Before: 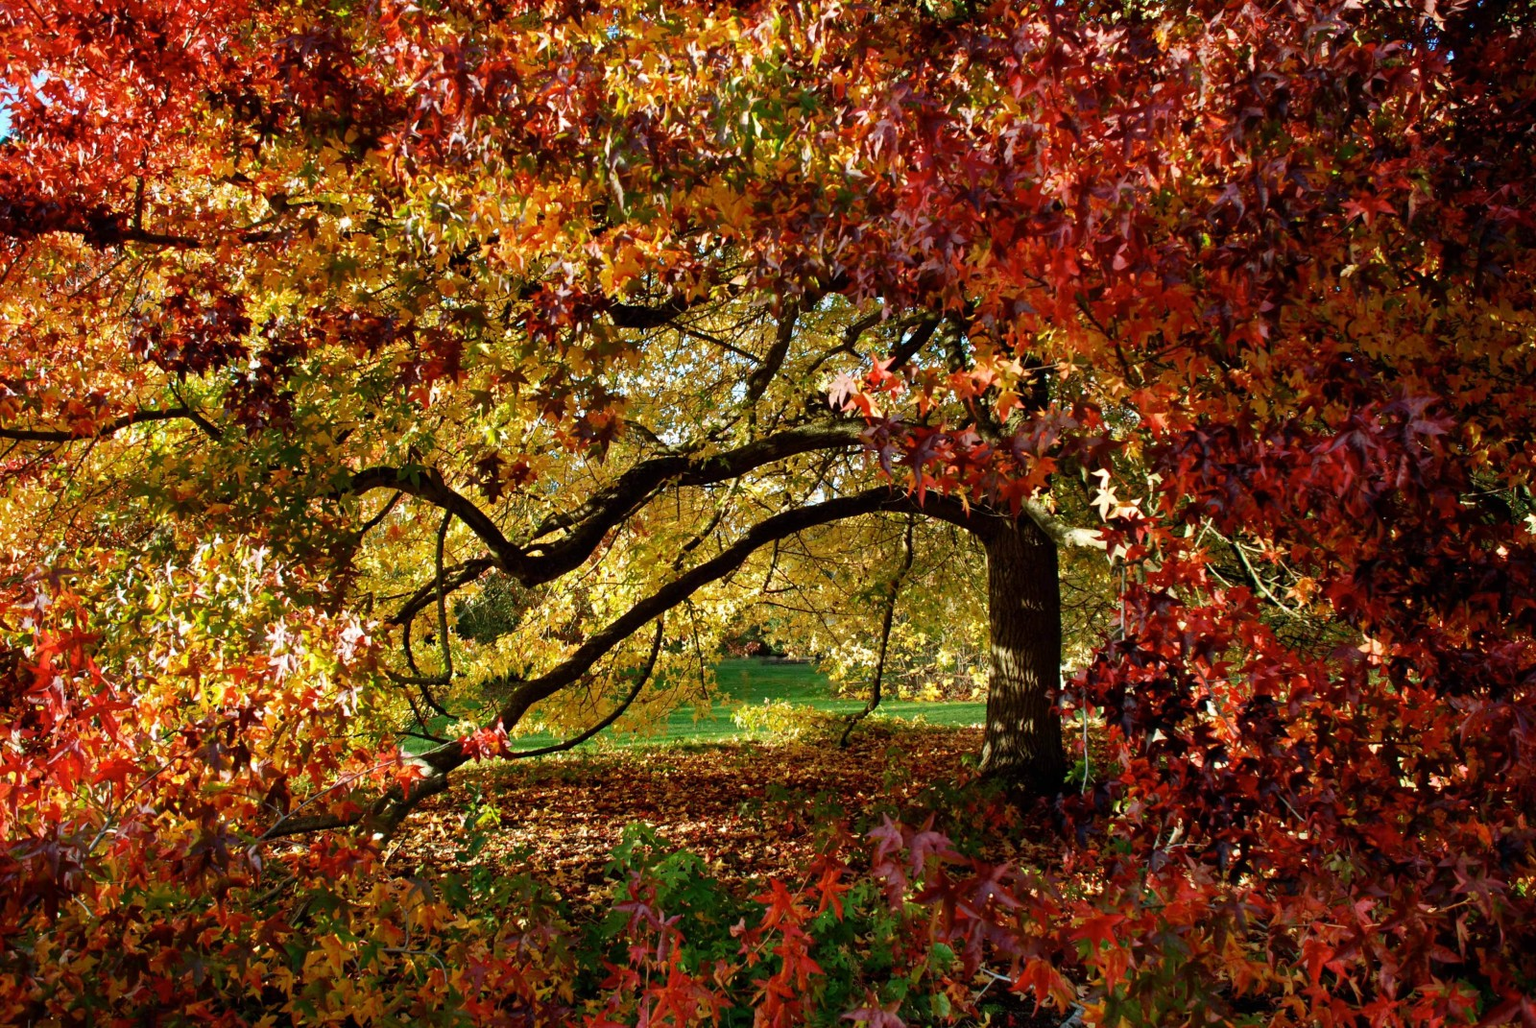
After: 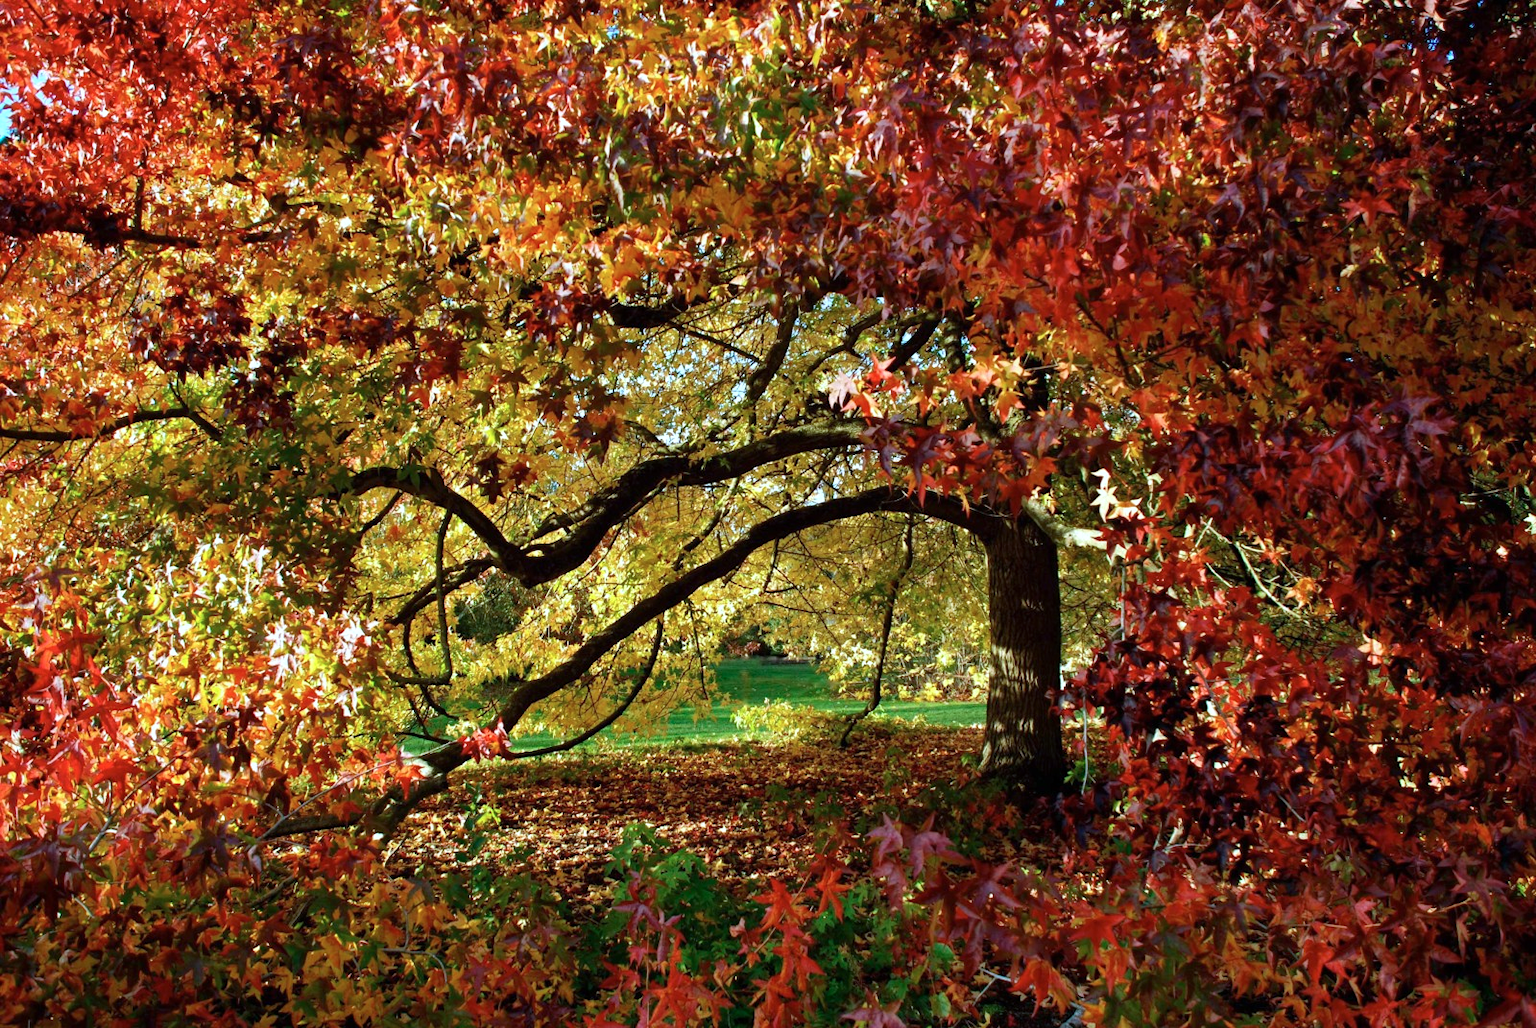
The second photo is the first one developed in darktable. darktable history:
exposure: exposure 0.201 EV, compensate highlight preservation false
color calibration: illuminant F (fluorescent), F source F9 (Cool White Deluxe 4150 K) – high CRI, x 0.374, y 0.373, temperature 4150.49 K
